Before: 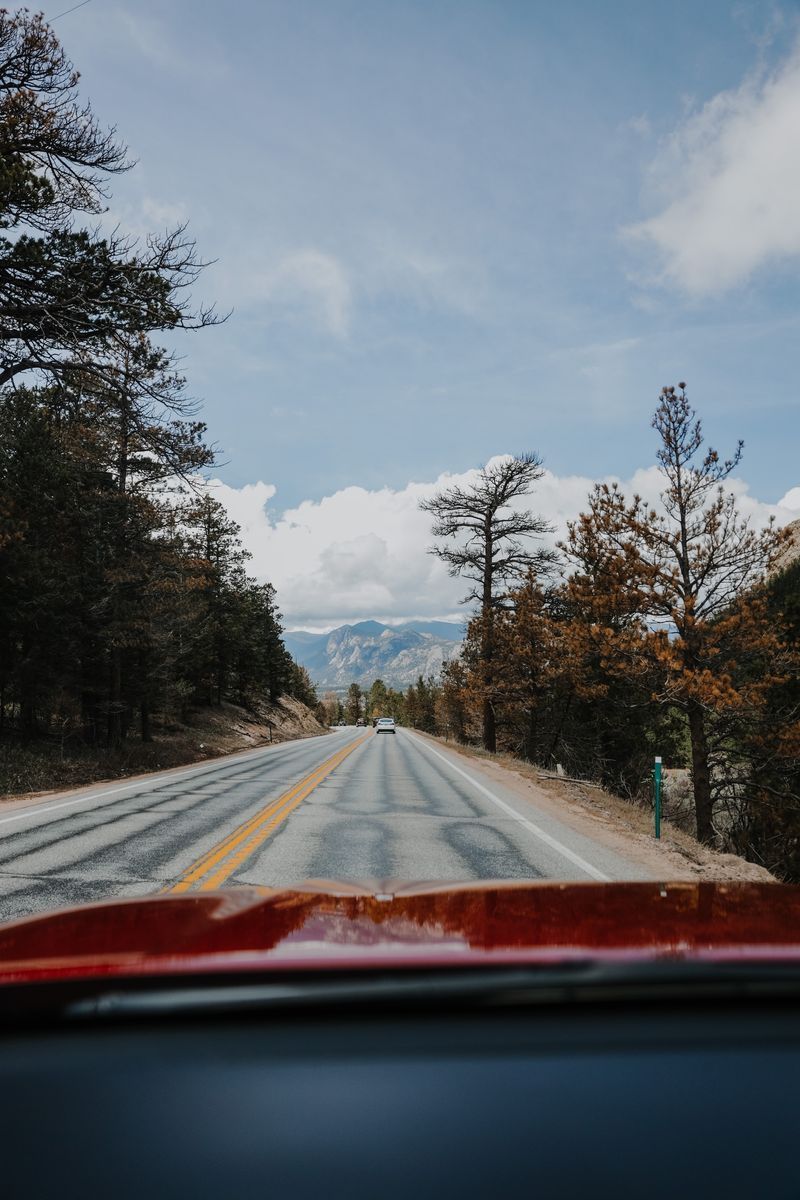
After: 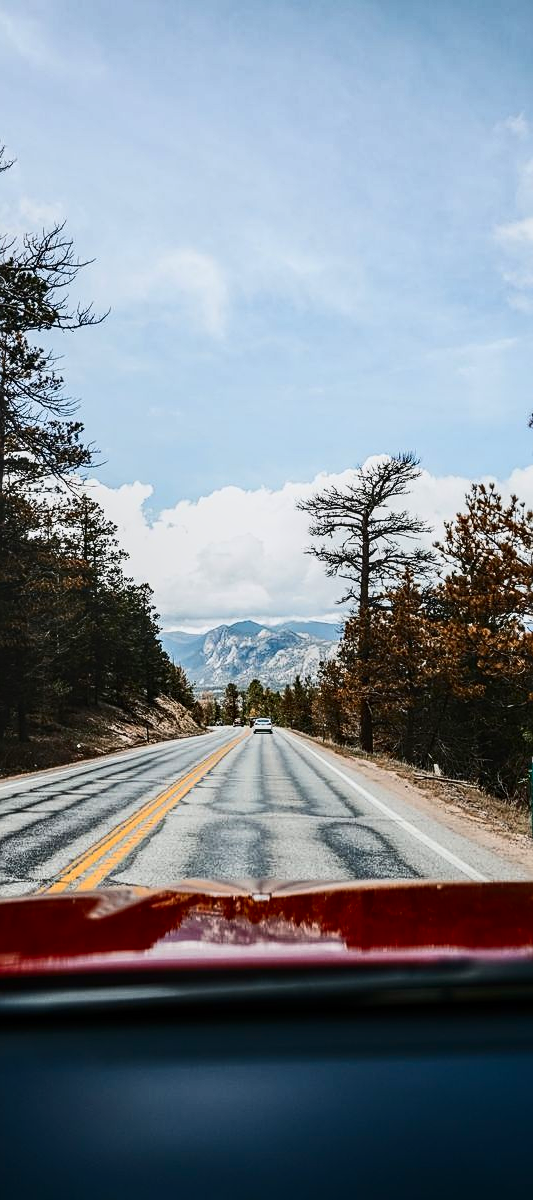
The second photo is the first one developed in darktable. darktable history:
crop: left 15.419%, right 17.914%
exposure: exposure -0.05 EV
sharpen: on, module defaults
local contrast: on, module defaults
contrast brightness saturation: contrast 0.4, brightness 0.1, saturation 0.21
